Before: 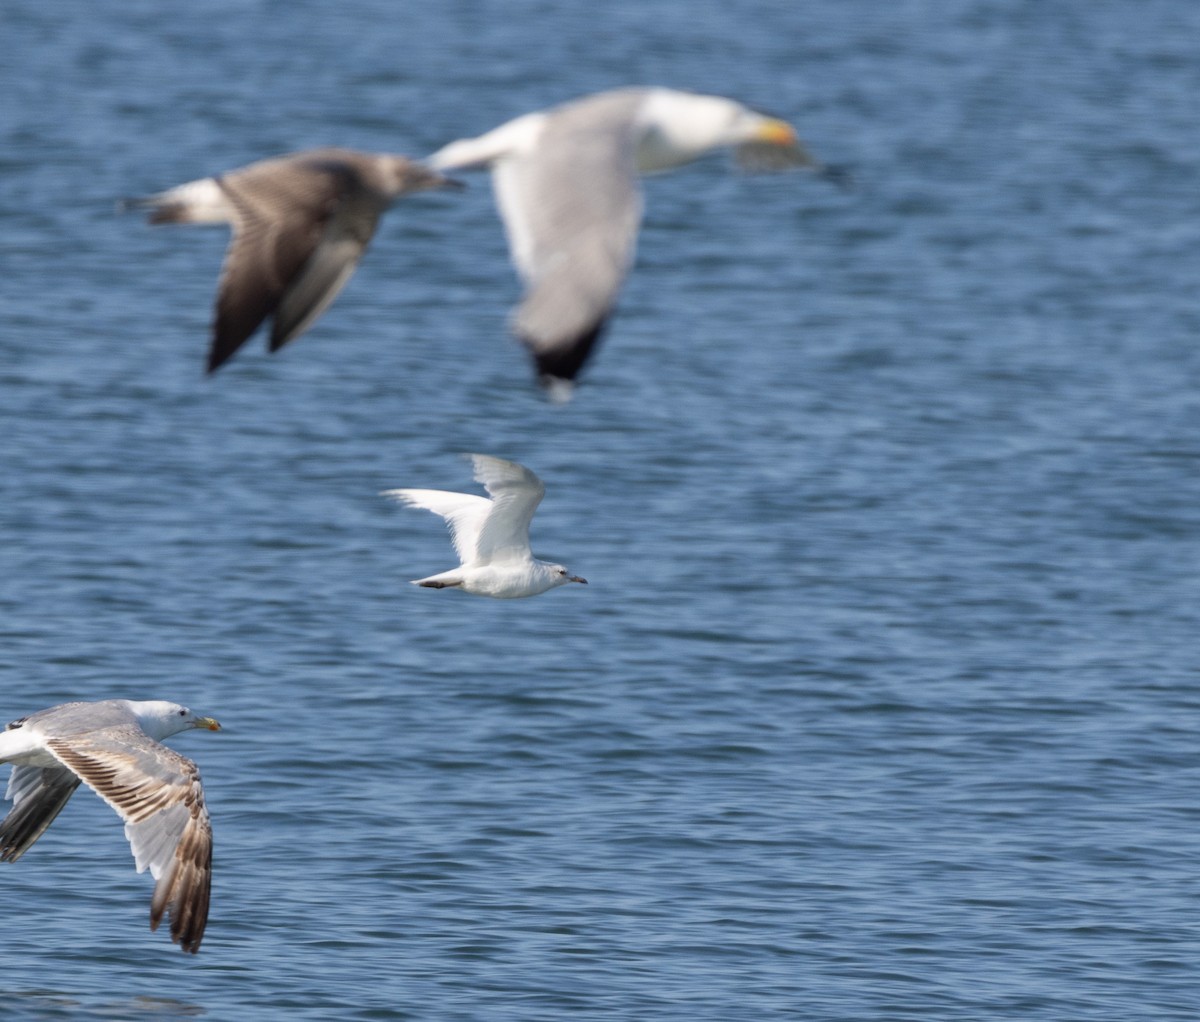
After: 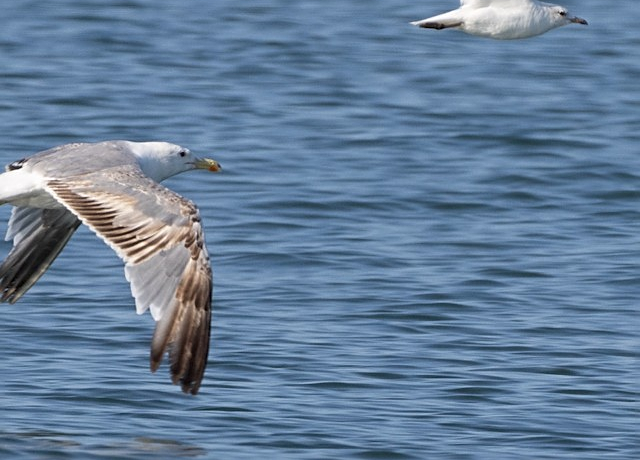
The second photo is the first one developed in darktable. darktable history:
crop and rotate: top 54.778%, right 46.61%, bottom 0.159%
sharpen: on, module defaults
